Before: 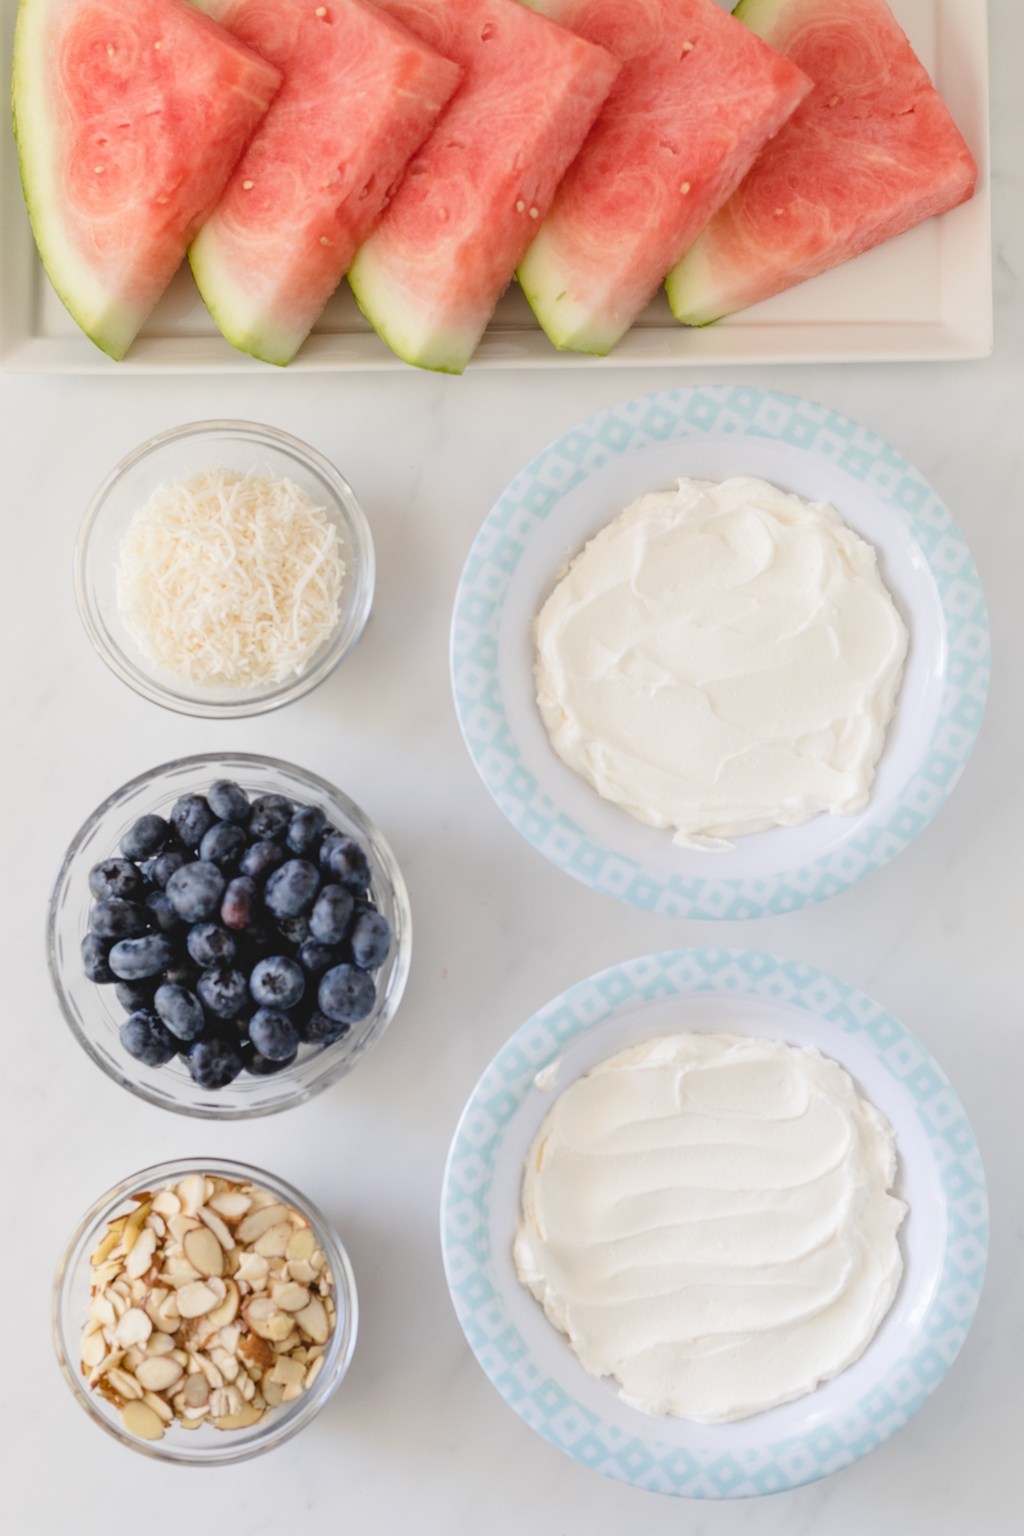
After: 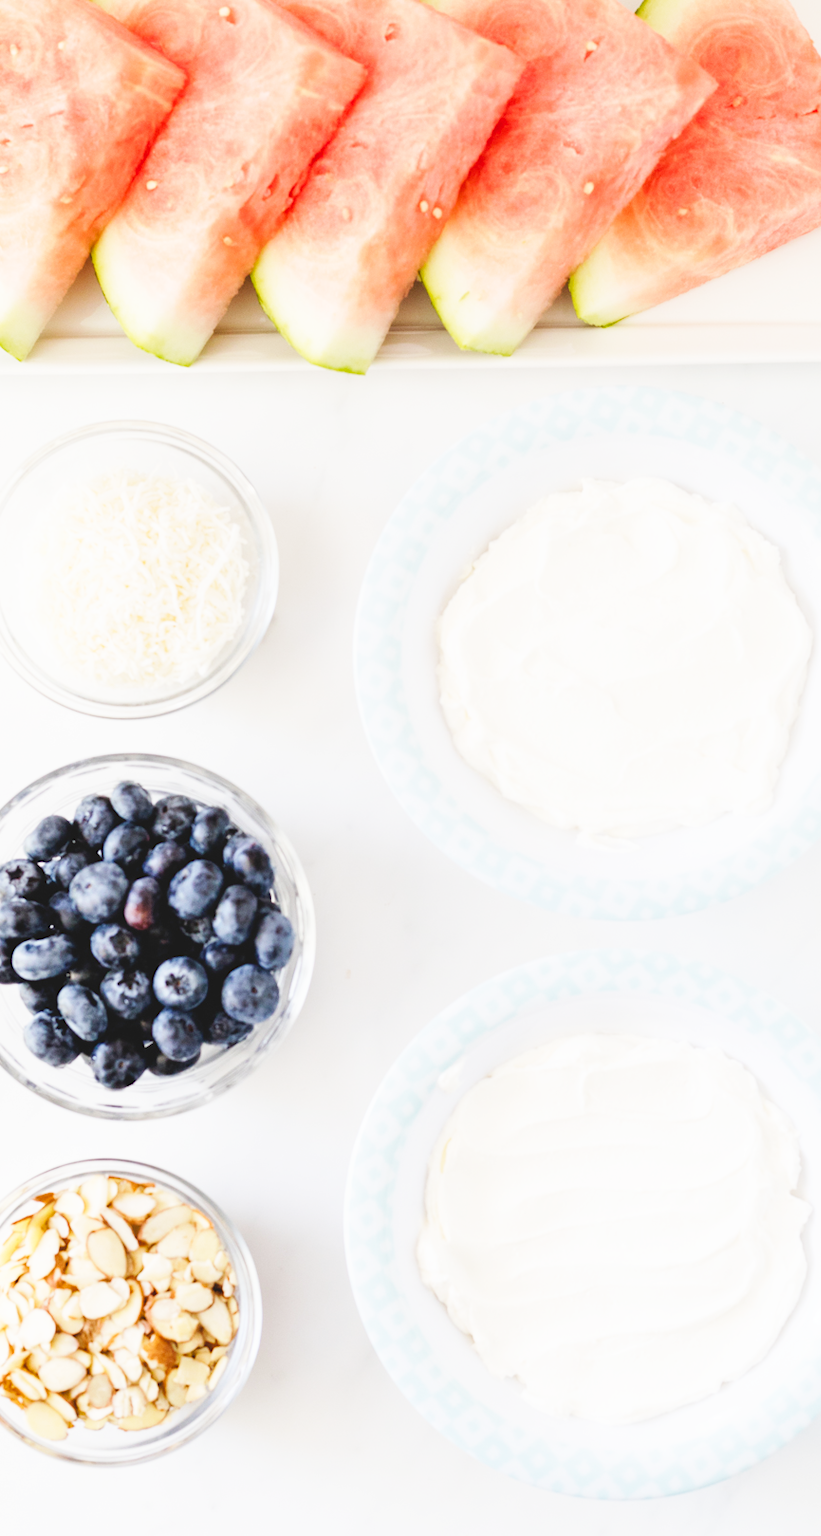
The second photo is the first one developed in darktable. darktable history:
crop and rotate: left 9.479%, right 10.289%
base curve: curves: ch0 [(0, 0) (0.018, 0.026) (0.143, 0.37) (0.33, 0.731) (0.458, 0.853) (0.735, 0.965) (0.905, 0.986) (1, 1)], preserve colors none
